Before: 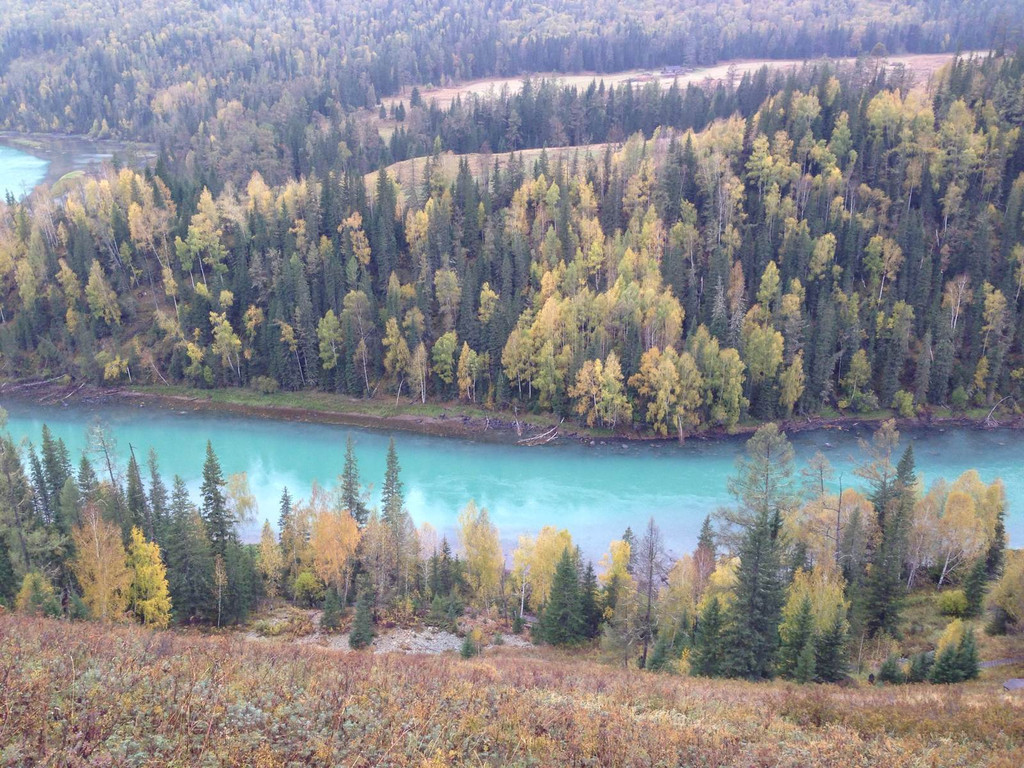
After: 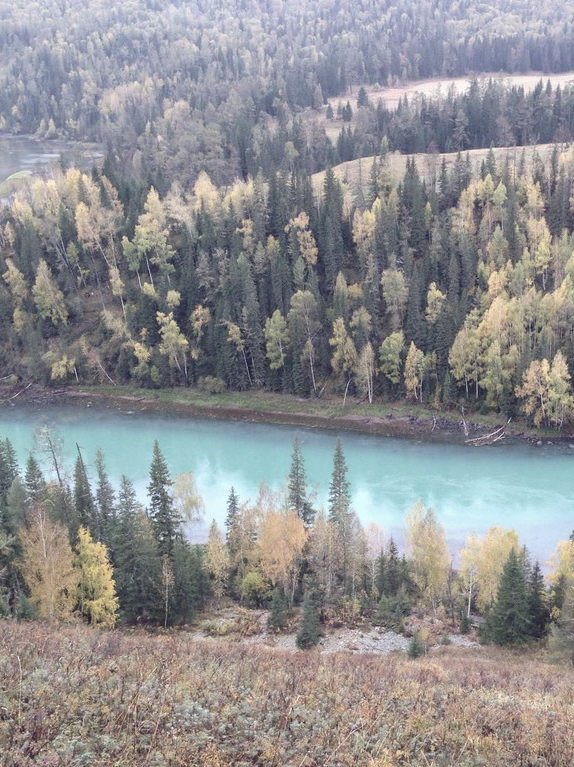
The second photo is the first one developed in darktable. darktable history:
contrast brightness saturation: contrast 0.103, saturation -0.377
crop: left 5.268%, right 38.613%
